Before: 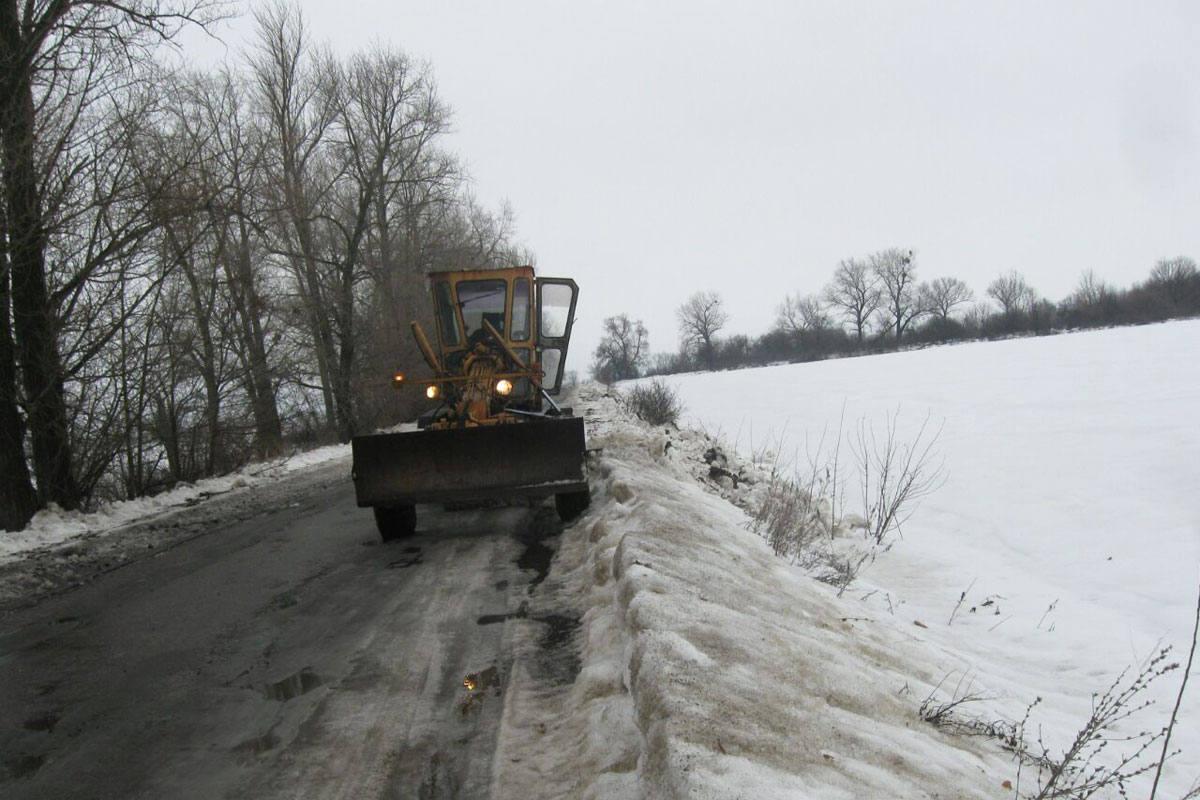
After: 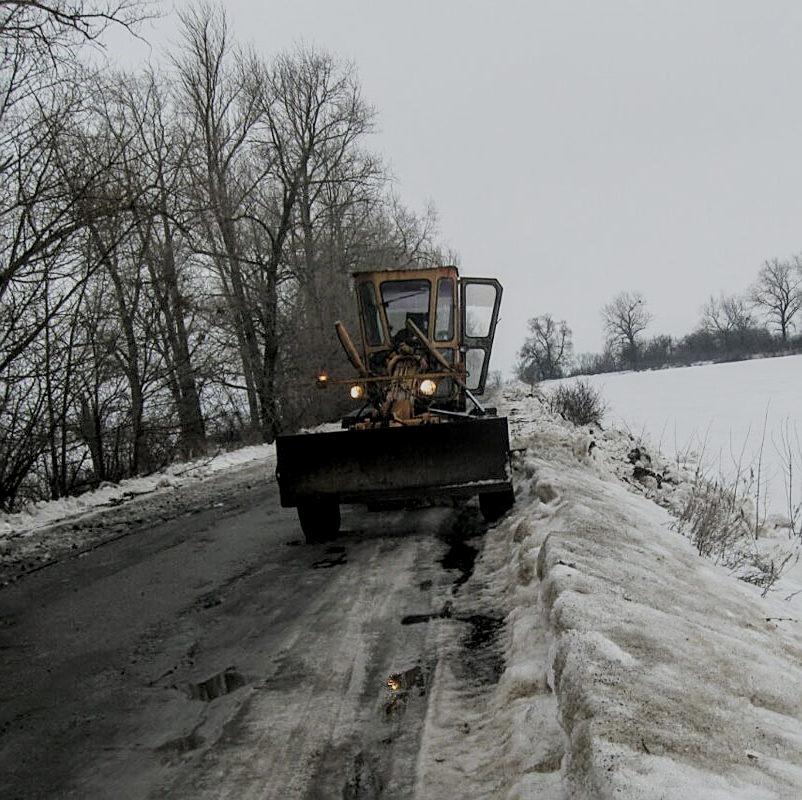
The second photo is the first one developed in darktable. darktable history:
crop and rotate: left 6.386%, right 26.712%
sharpen: on, module defaults
local contrast: detail 130%
filmic rgb: black relative exposure -7.65 EV, white relative exposure 4.56 EV, hardness 3.61, iterations of high-quality reconstruction 0
color zones: curves: ch0 [(0, 0.5) (0.143, 0.52) (0.286, 0.5) (0.429, 0.5) (0.571, 0.5) (0.714, 0.5) (0.857, 0.5) (1, 0.5)]; ch1 [(0, 0.489) (0.155, 0.45) (0.286, 0.466) (0.429, 0.5) (0.571, 0.5) (0.714, 0.5) (0.857, 0.5) (1, 0.489)]
